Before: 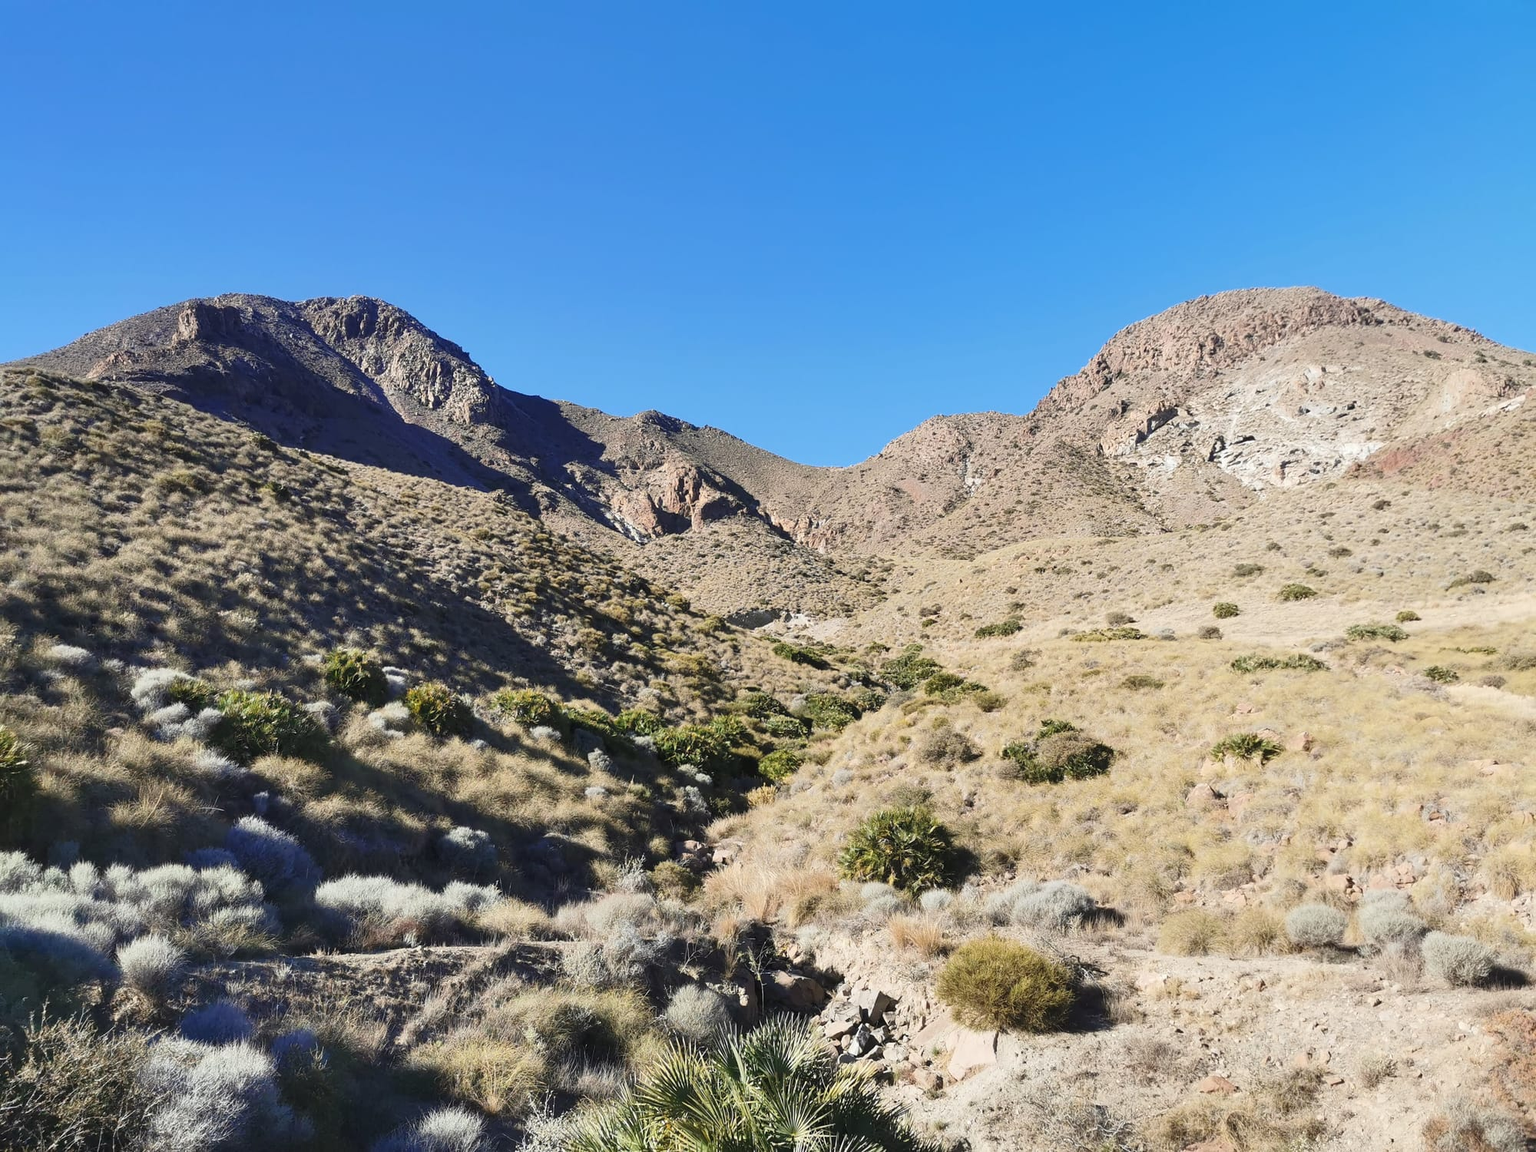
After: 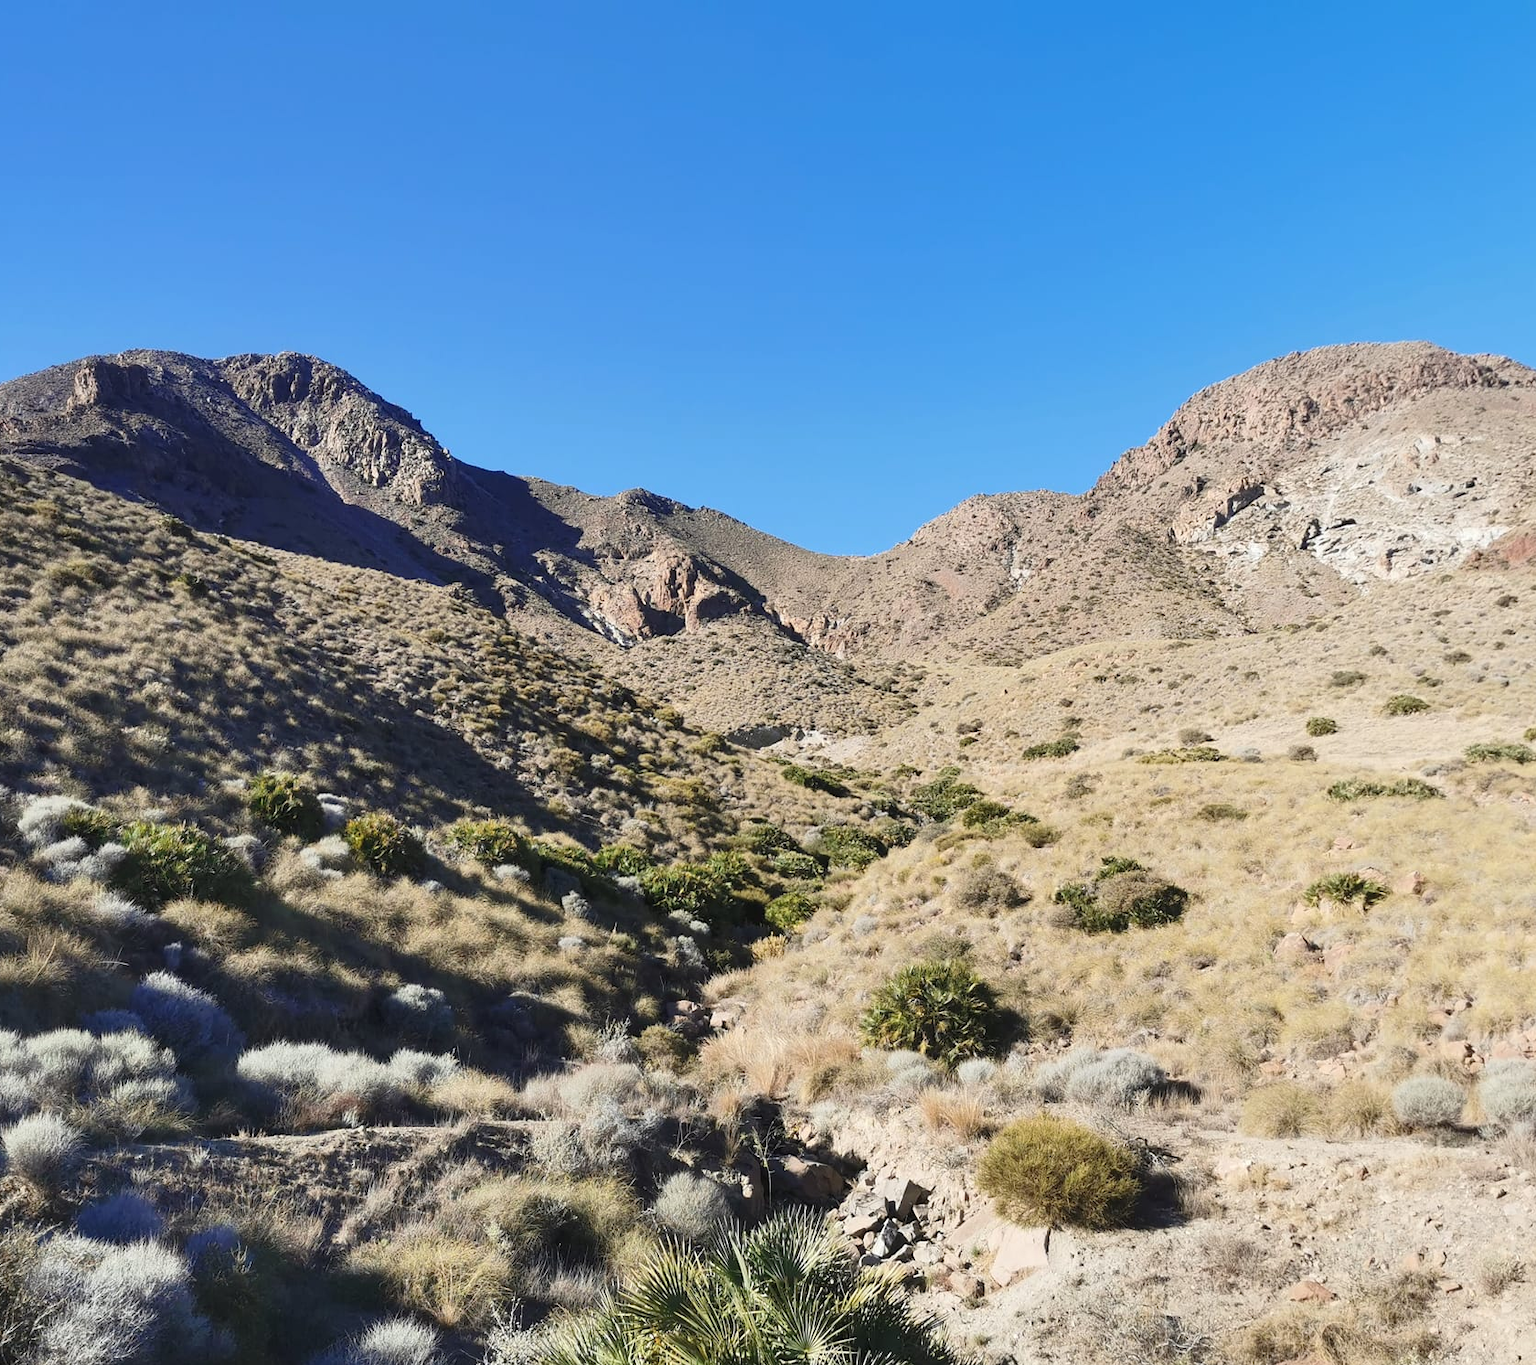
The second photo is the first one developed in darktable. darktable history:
tone equalizer: on, module defaults
crop: left 7.598%, right 7.873%
